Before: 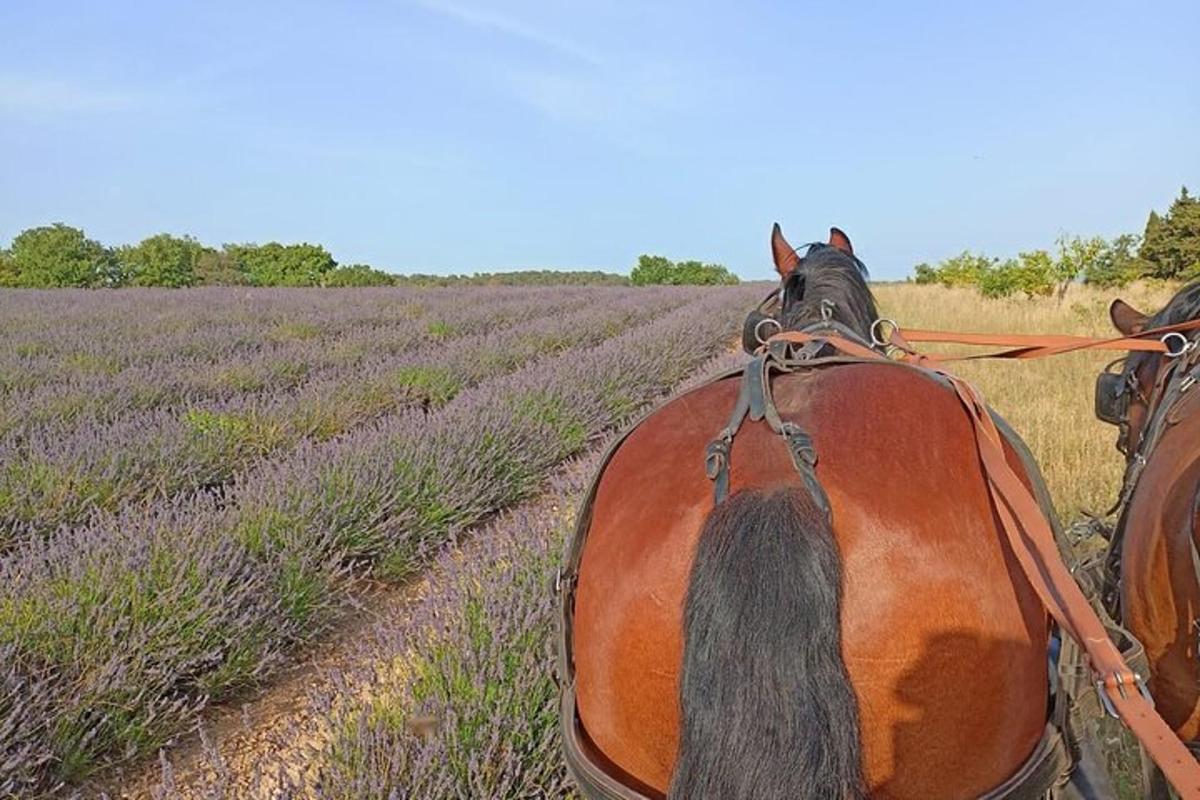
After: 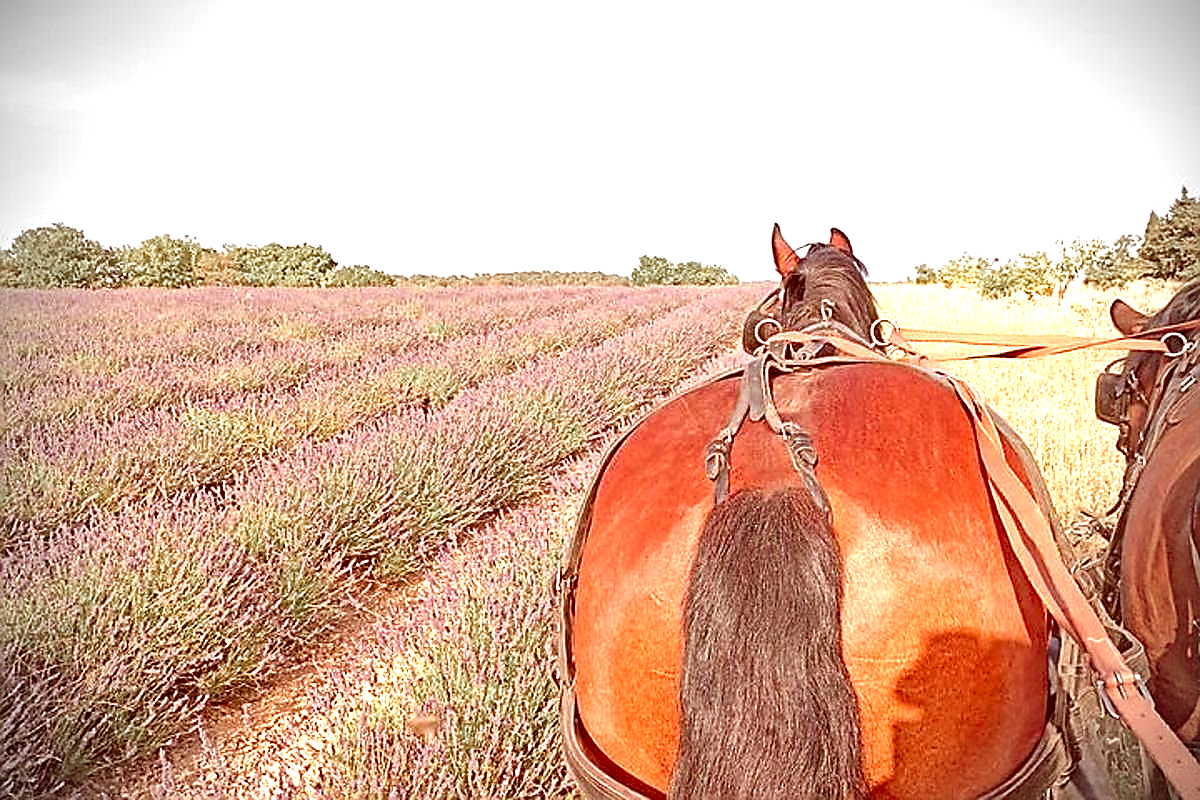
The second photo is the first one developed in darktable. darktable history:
color correction: highlights a* 9.31, highlights b* 8.72, shadows a* 39.68, shadows b* 39.24, saturation 0.821
color zones: curves: ch0 [(0, 0.447) (0.184, 0.543) (0.323, 0.476) (0.429, 0.445) (0.571, 0.443) (0.714, 0.451) (0.857, 0.452) (1, 0.447)]; ch1 [(0, 0.464) (0.176, 0.46) (0.287, 0.177) (0.429, 0.002) (0.571, 0) (0.714, 0) (0.857, 0) (1, 0.464)]
local contrast: mode bilateral grid, contrast 19, coarseness 51, detail 130%, midtone range 0.2
vignetting: brightness -0.799
contrast equalizer: octaves 7, y [[0.5, 0.5, 0.468, 0.5, 0.5, 0.5], [0.5 ×6], [0.5 ×6], [0 ×6], [0 ×6]], mix 0.338
levels: levels [0, 0.352, 0.703]
sharpen: radius 1.383, amount 1.264, threshold 0.715
